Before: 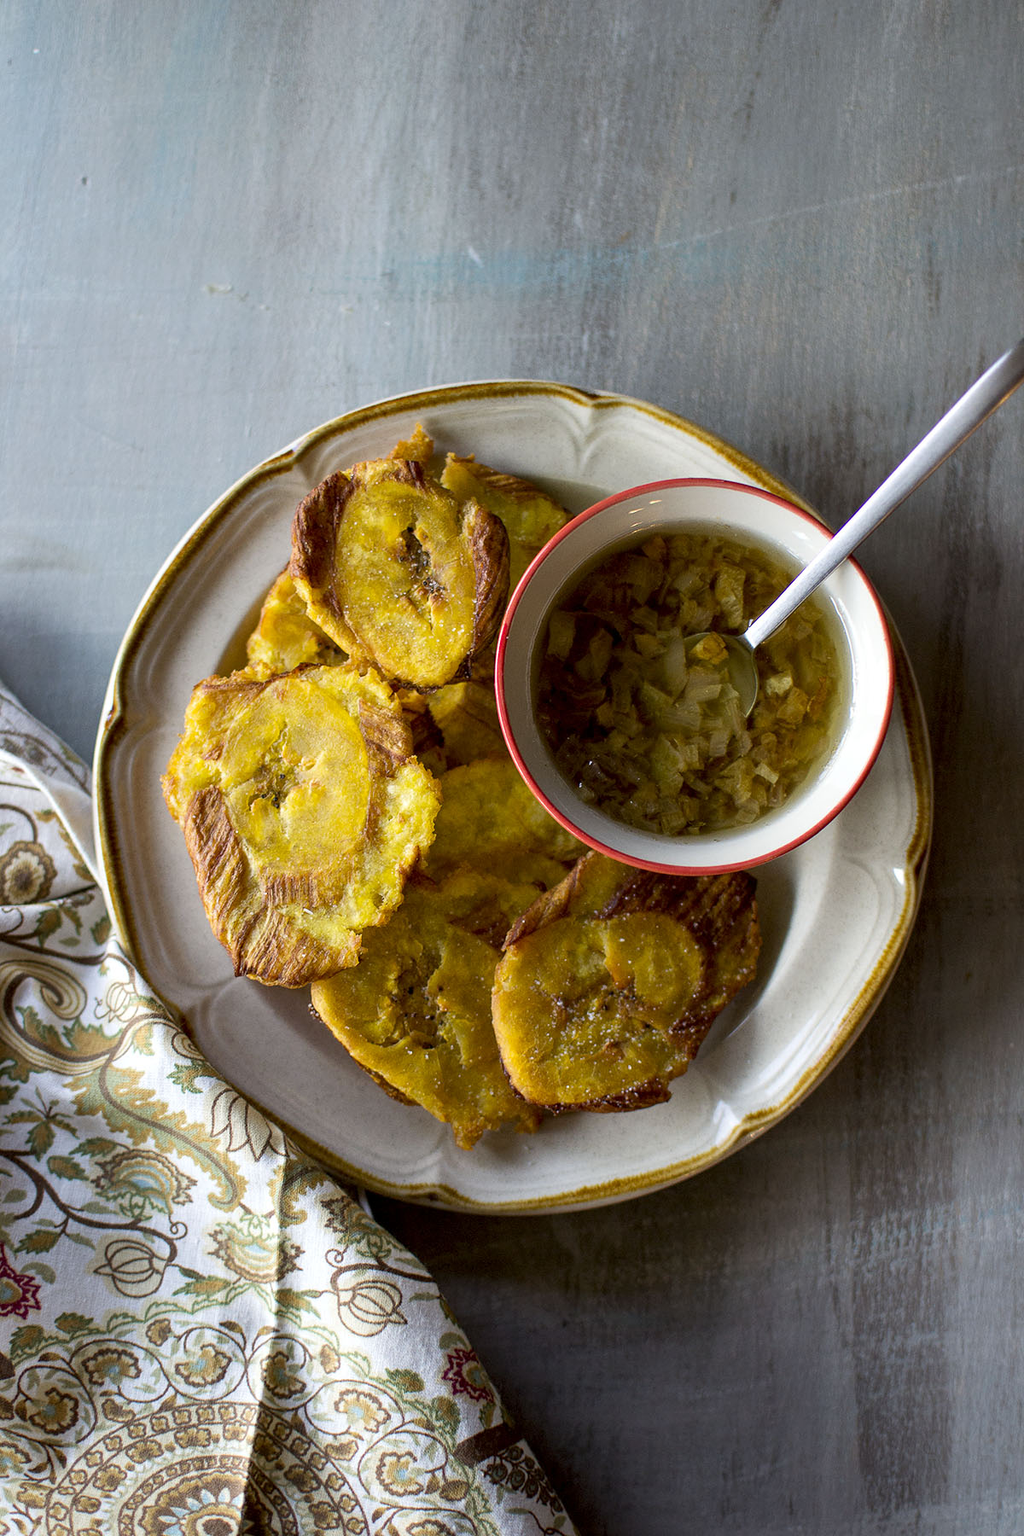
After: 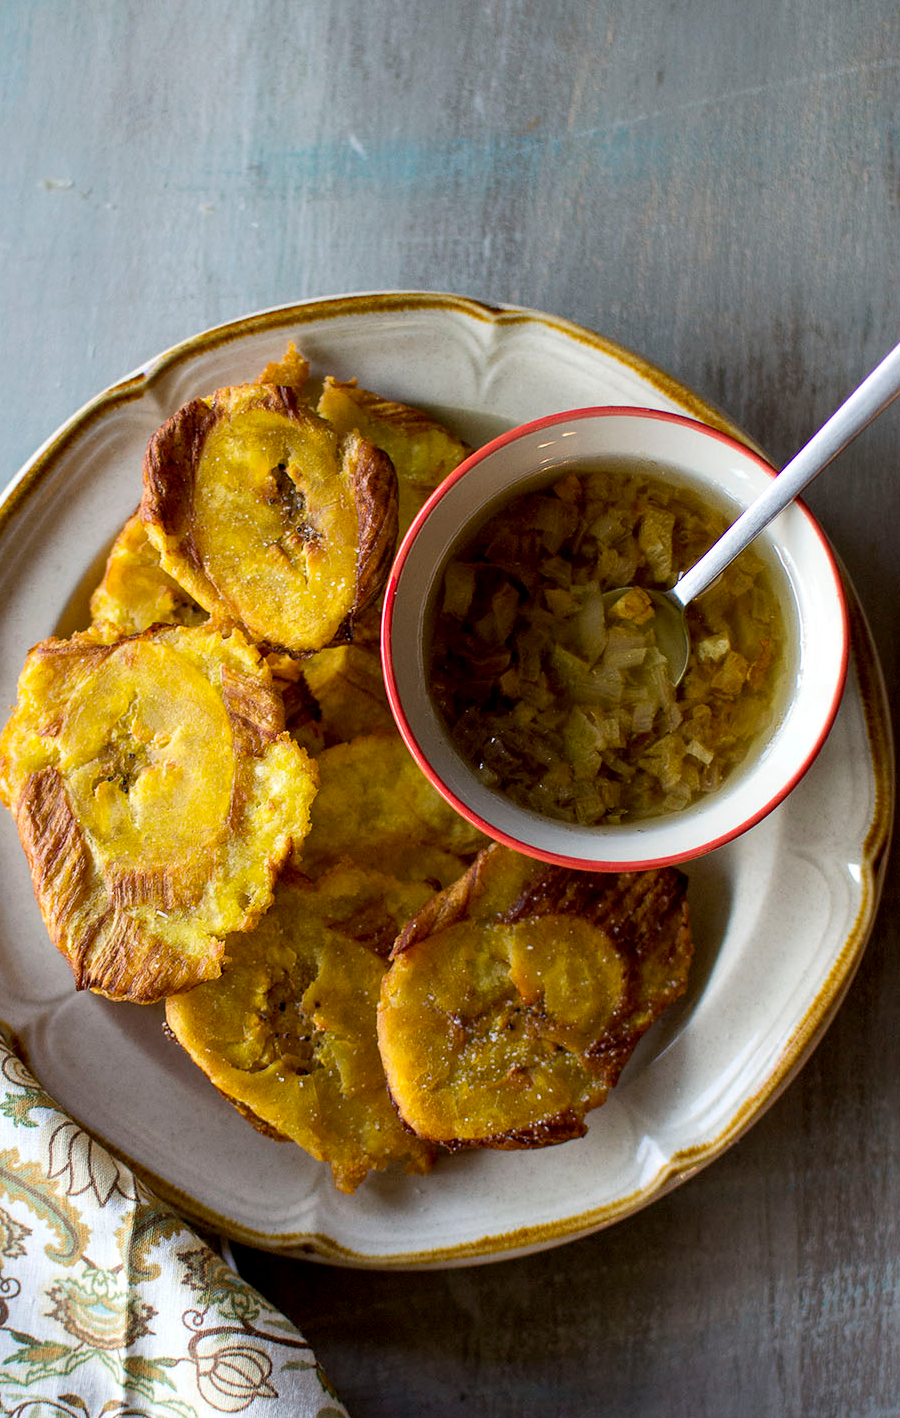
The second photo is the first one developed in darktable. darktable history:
crop: left 16.587%, top 8.602%, right 8.392%, bottom 12.568%
